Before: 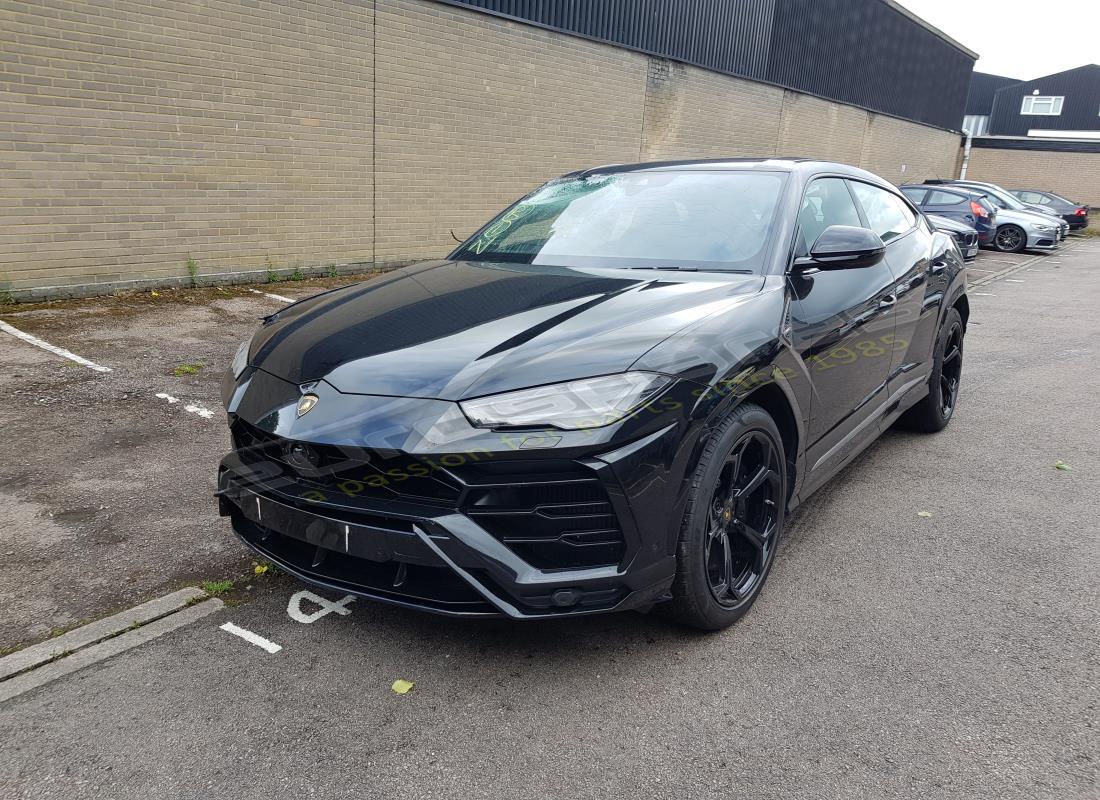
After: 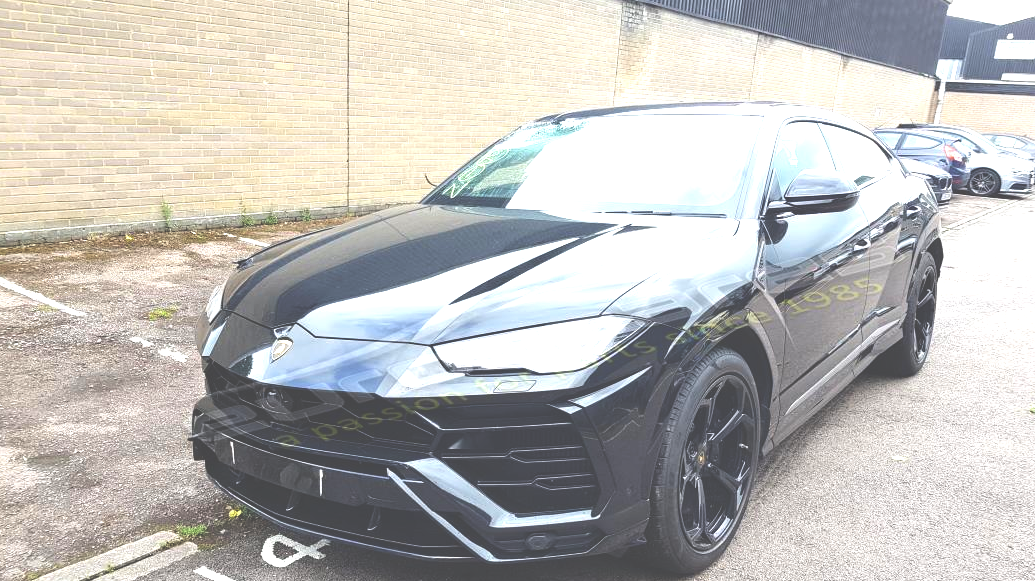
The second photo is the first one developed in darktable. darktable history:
exposure: black level correction -0.023, exposure 1.394 EV, compensate exposure bias true, compensate highlight preservation false
tone equalizer: smoothing 1
crop: left 2.37%, top 7.044%, right 3.465%, bottom 20.277%
